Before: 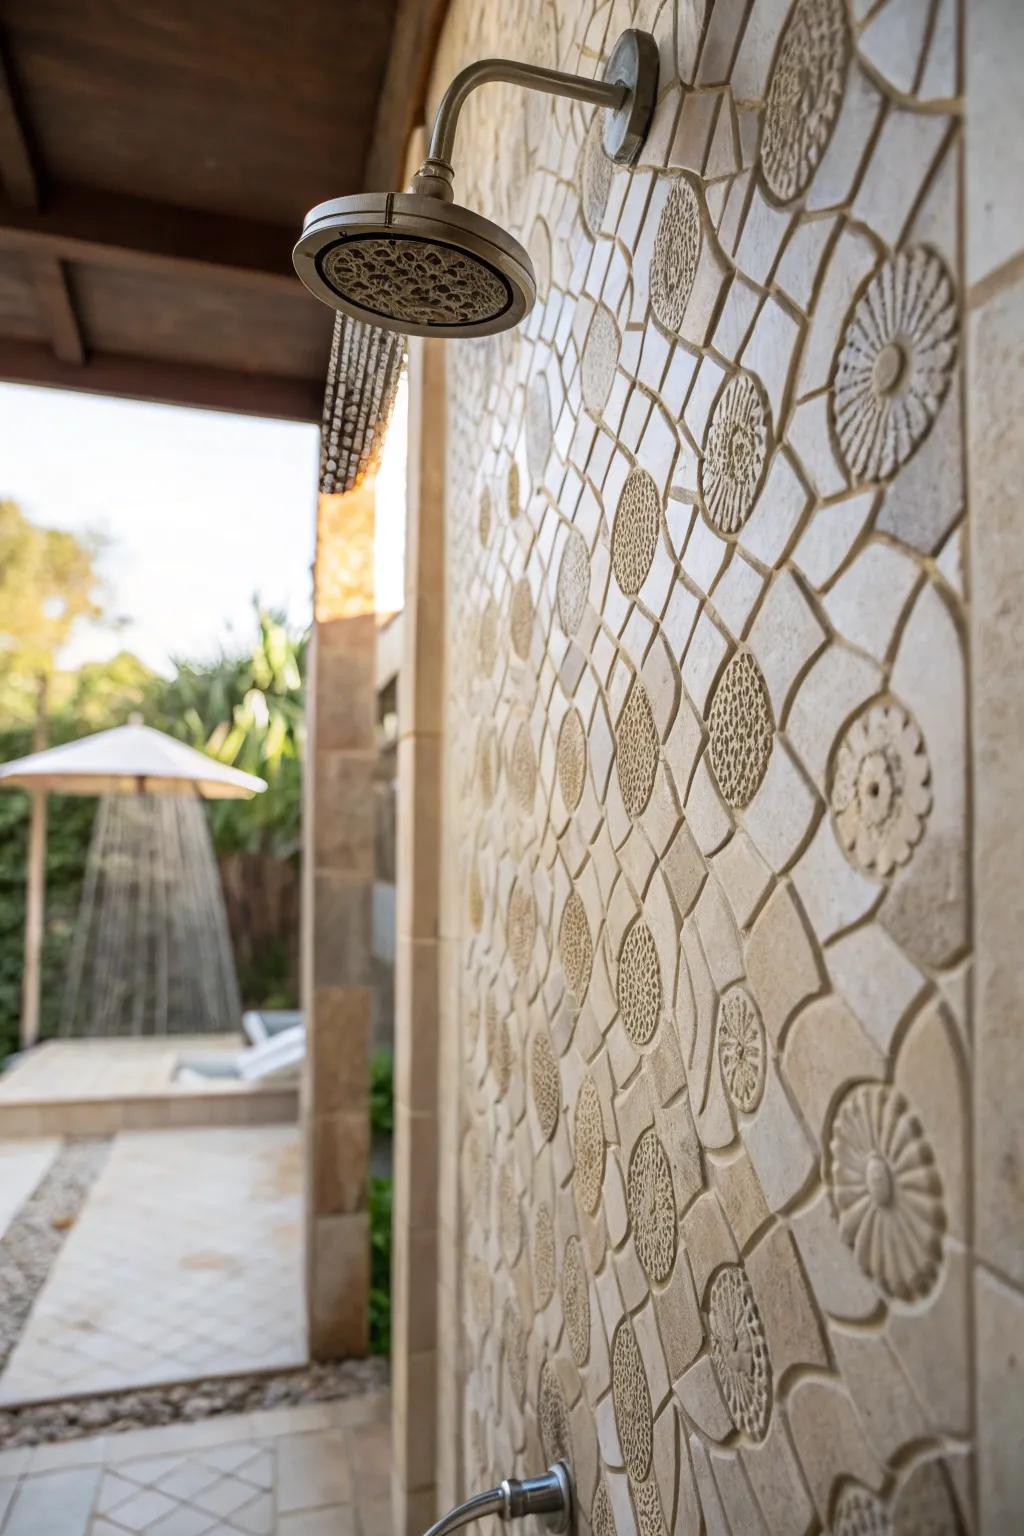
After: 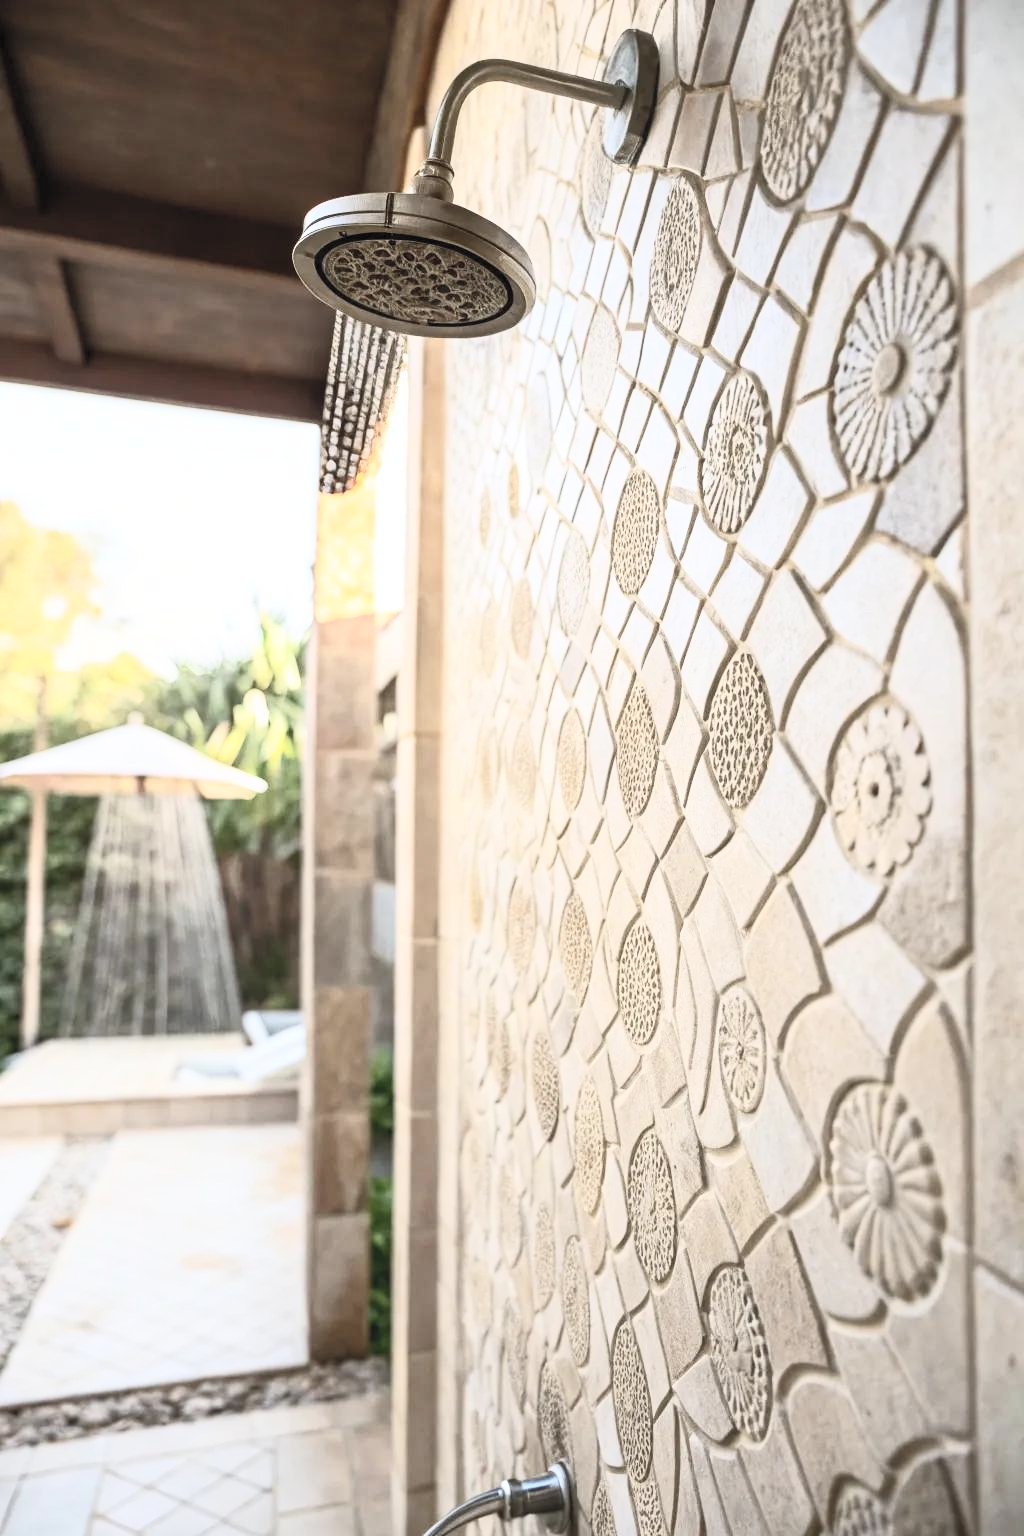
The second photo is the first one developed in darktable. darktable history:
contrast brightness saturation: contrast 0.424, brightness 0.556, saturation -0.2
